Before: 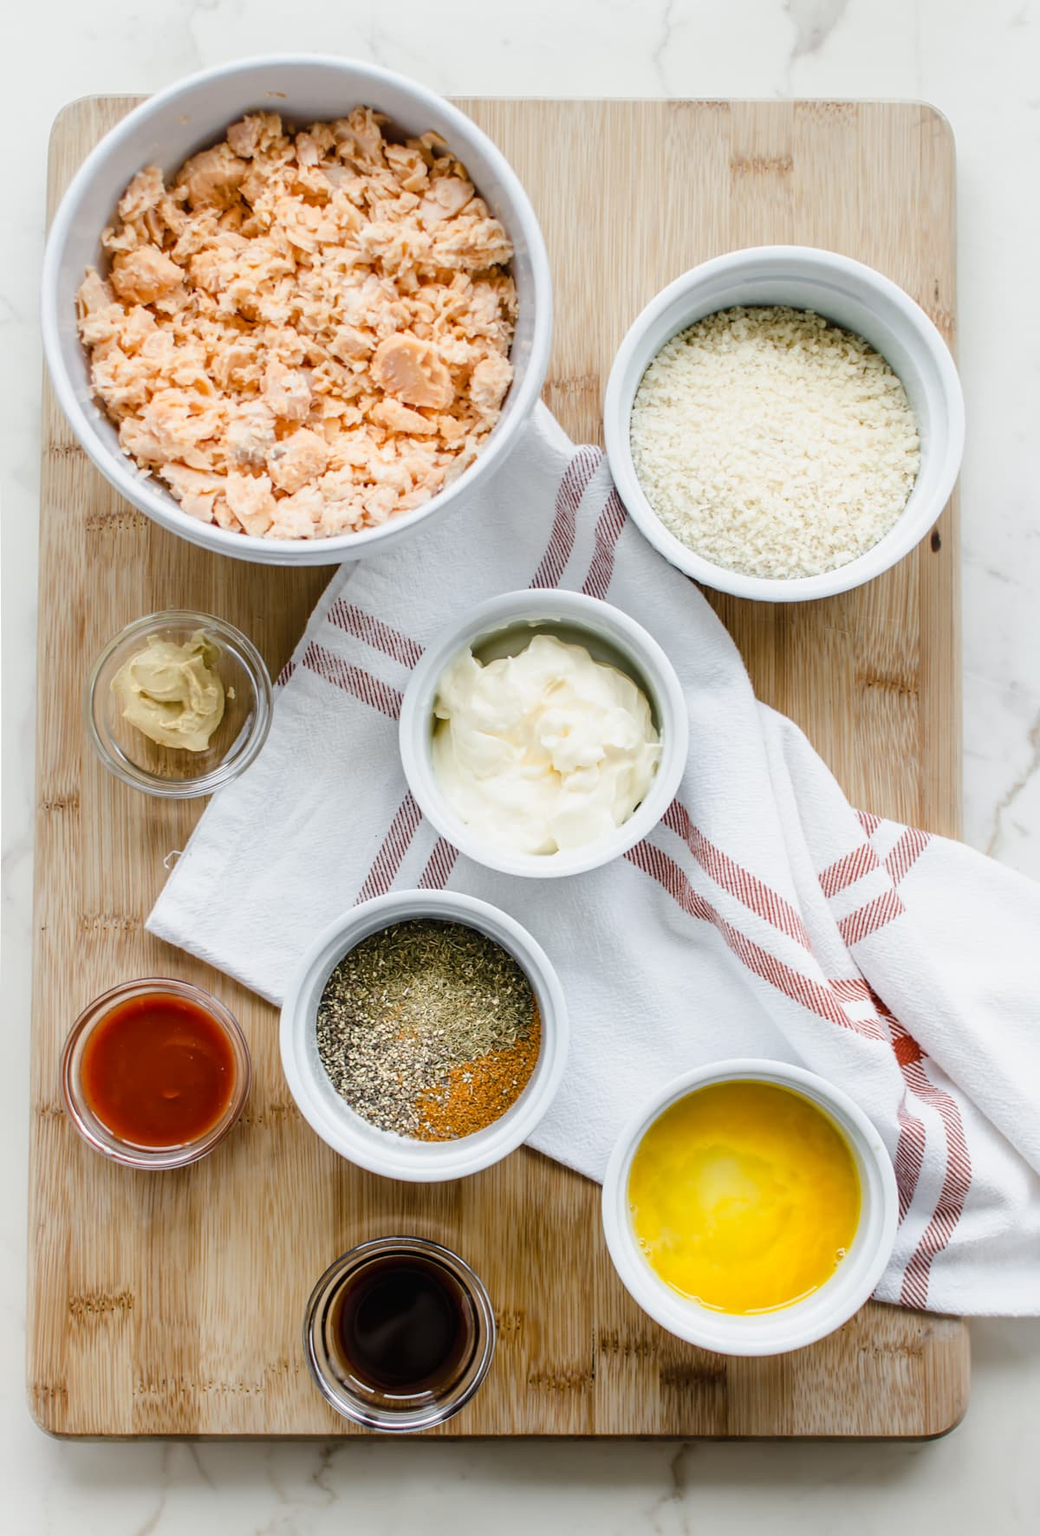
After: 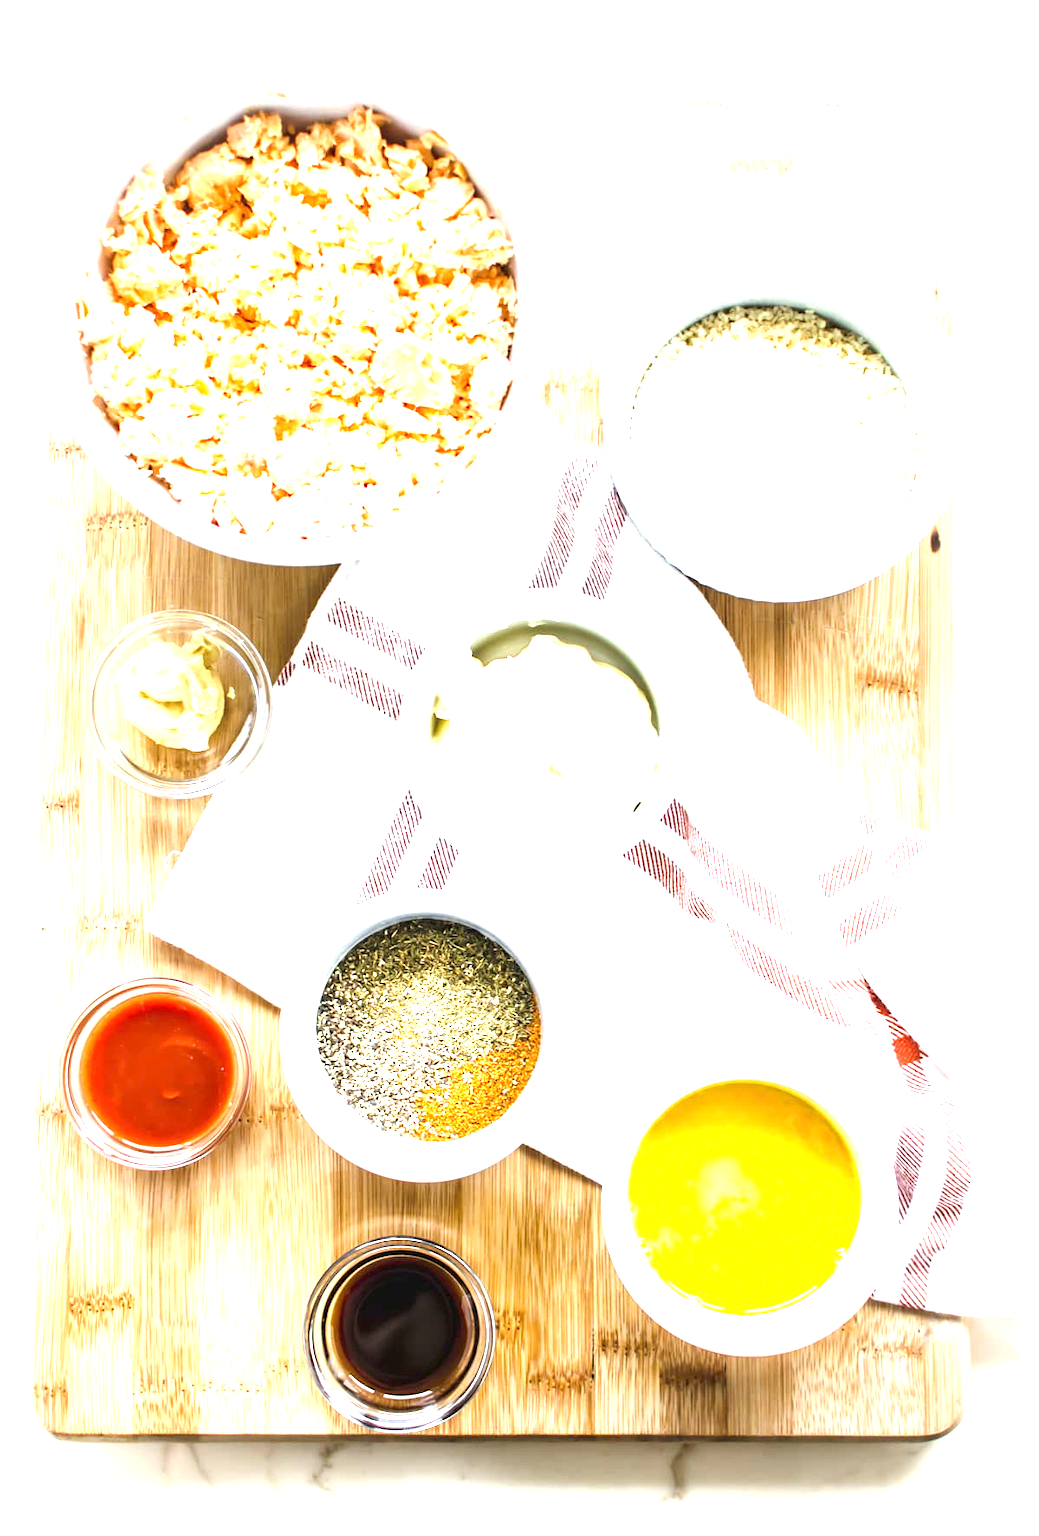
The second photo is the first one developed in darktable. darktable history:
exposure: exposure 2.012 EV, compensate highlight preservation false
